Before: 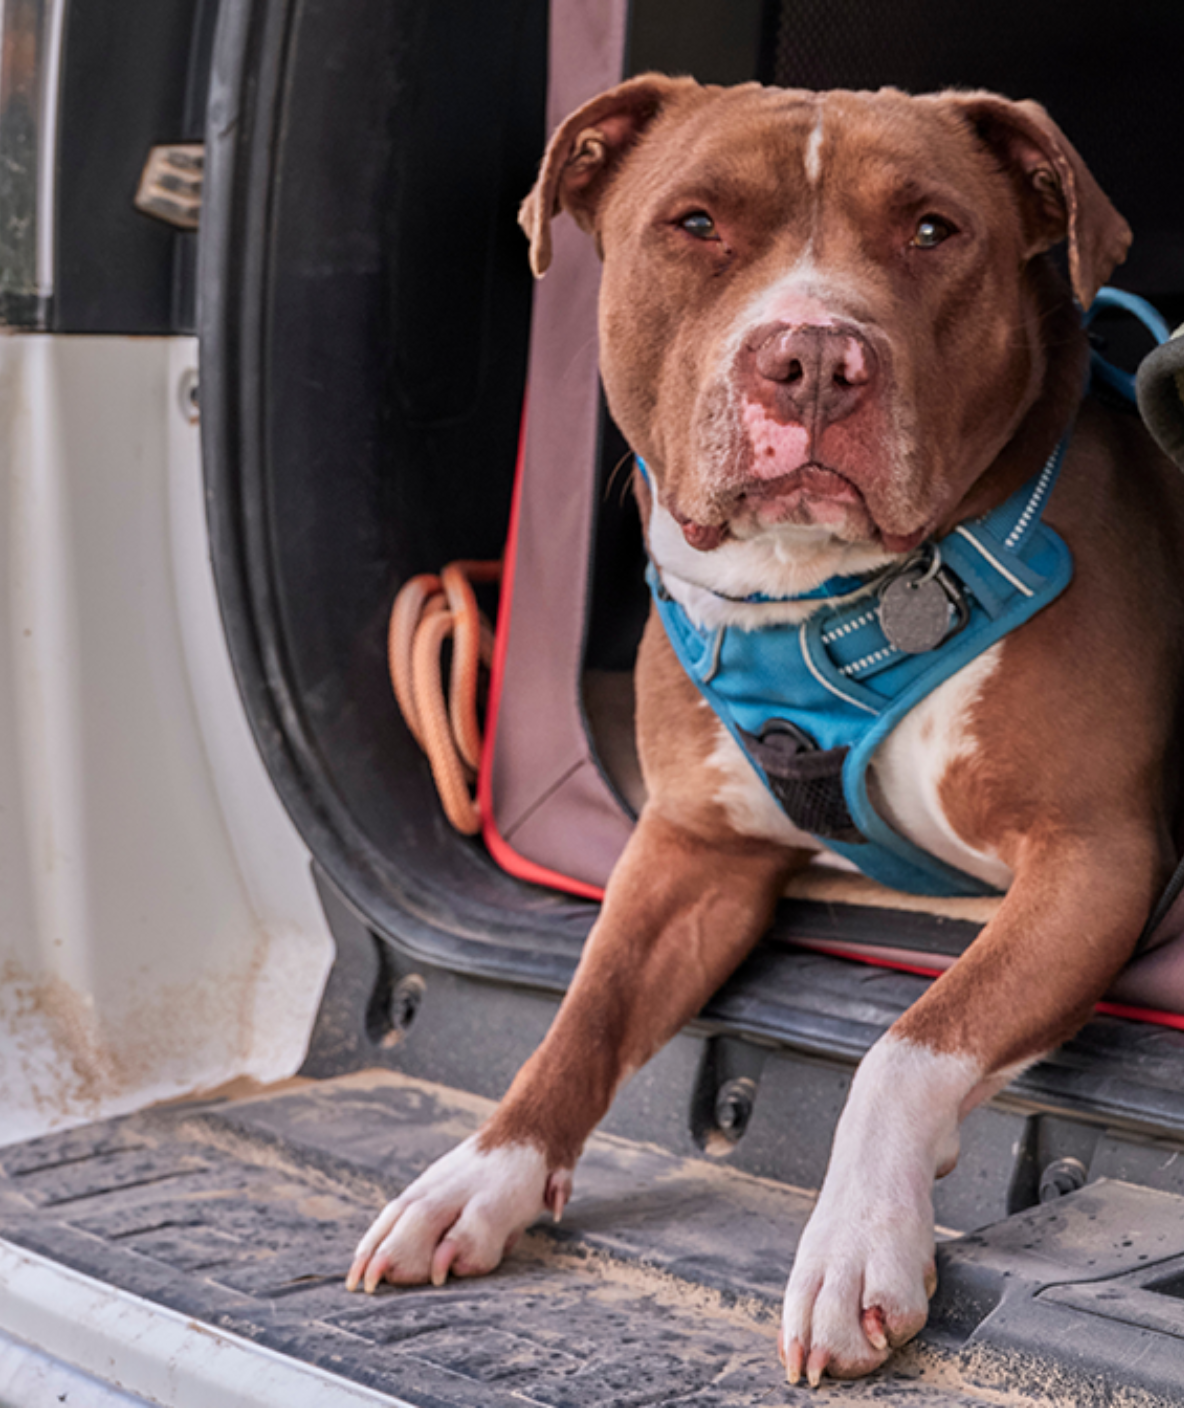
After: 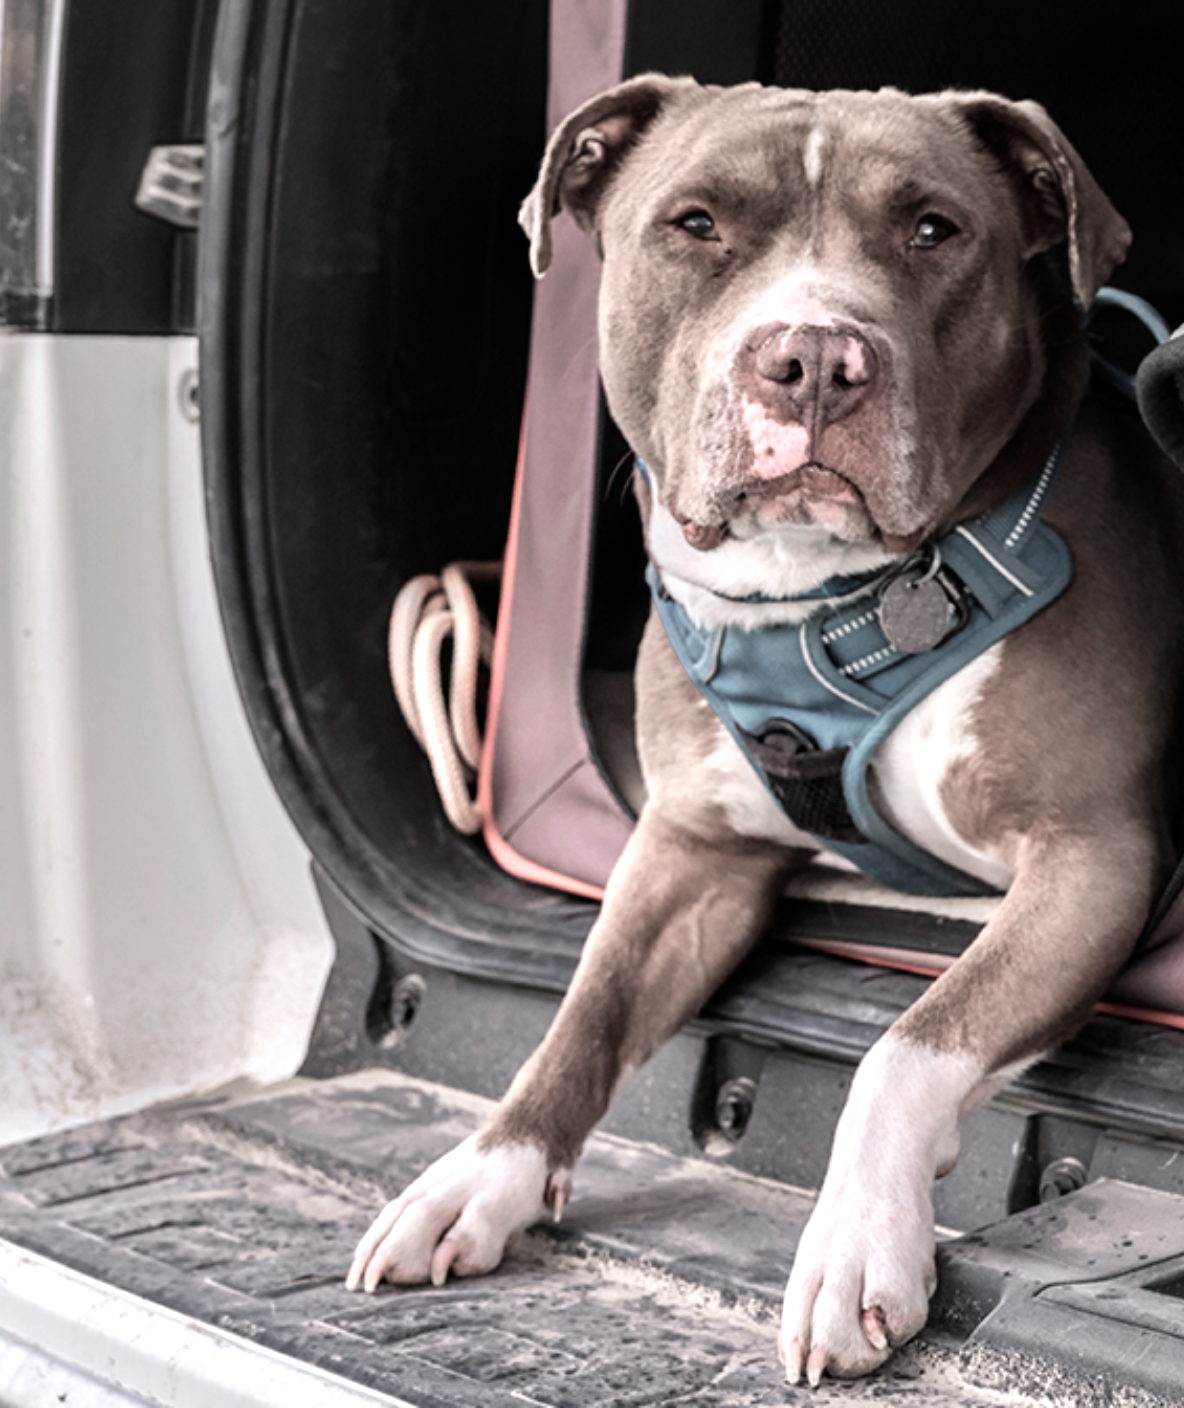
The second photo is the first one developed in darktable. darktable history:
tone equalizer: -8 EV -0.747 EV, -7 EV -0.702 EV, -6 EV -0.575 EV, -5 EV -0.403 EV, -3 EV 0.403 EV, -2 EV 0.6 EV, -1 EV 0.698 EV, +0 EV 0.723 EV, mask exposure compensation -0.507 EV
exposure: exposure -0.115 EV, compensate highlight preservation false
color zones: curves: ch0 [(0, 0.559) (0.153, 0.551) (0.229, 0.5) (0.429, 0.5) (0.571, 0.5) (0.714, 0.5) (0.857, 0.5) (1, 0.559)]; ch1 [(0, 0.417) (0.112, 0.336) (0.213, 0.26) (0.429, 0.34) (0.571, 0.35) (0.683, 0.331) (0.857, 0.344) (1, 0.417)], mix 100.29%
